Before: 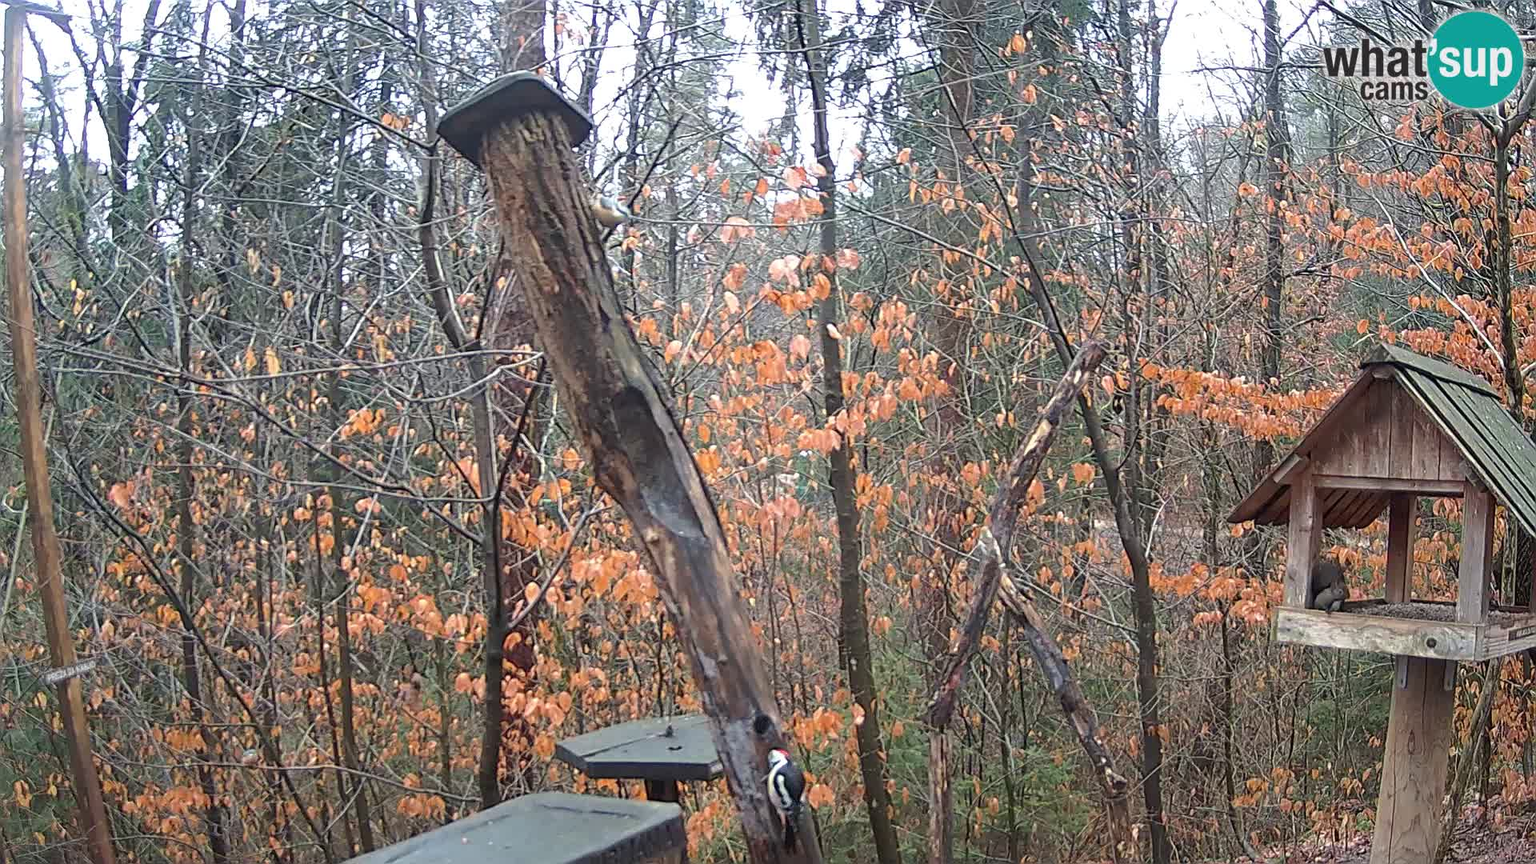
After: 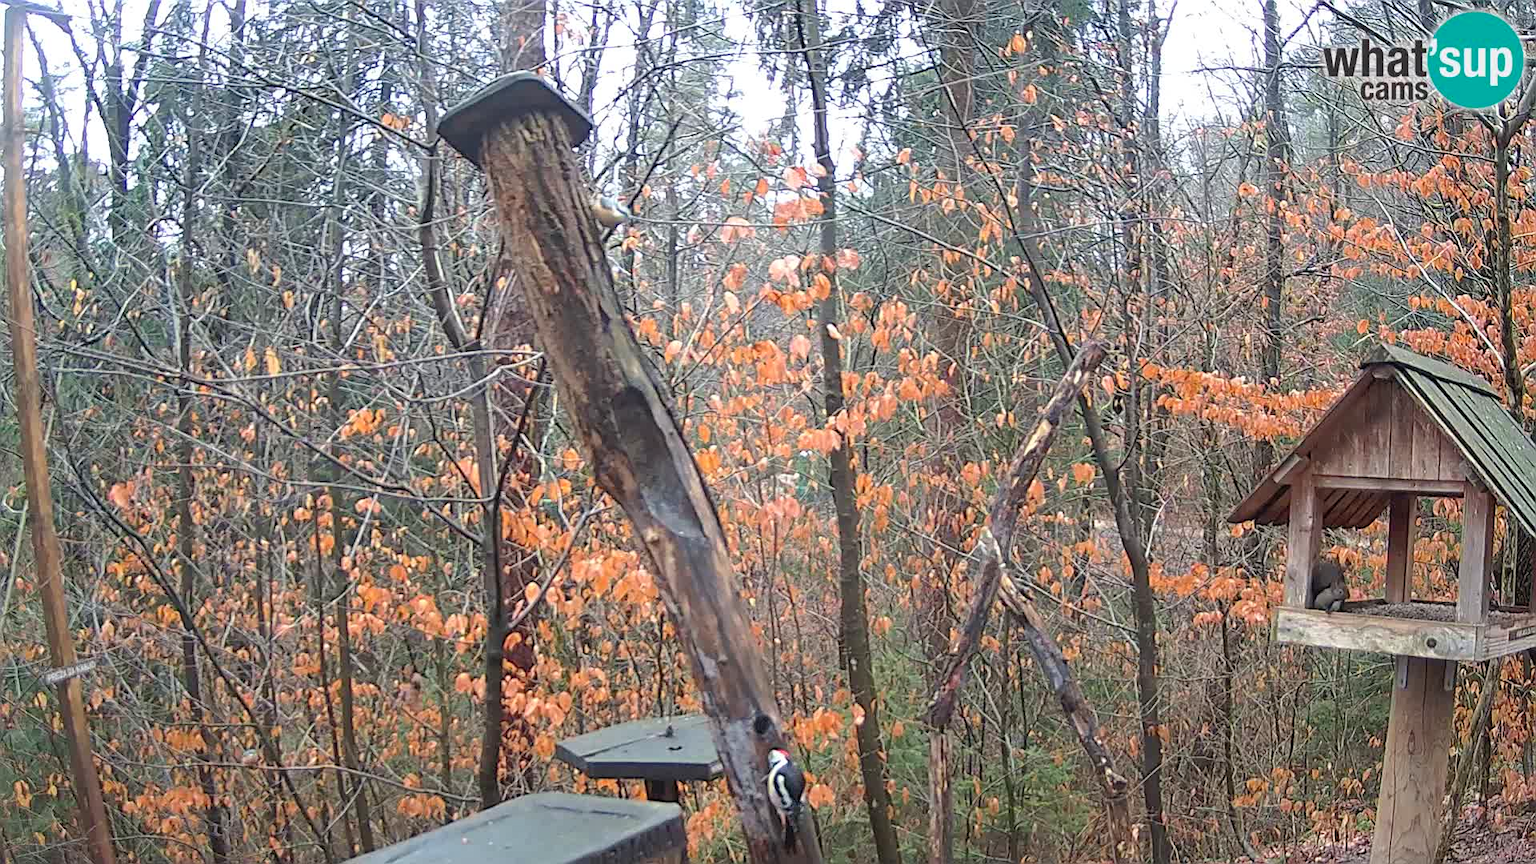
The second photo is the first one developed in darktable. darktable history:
contrast brightness saturation: contrast 0.035, brightness 0.061, saturation 0.128
